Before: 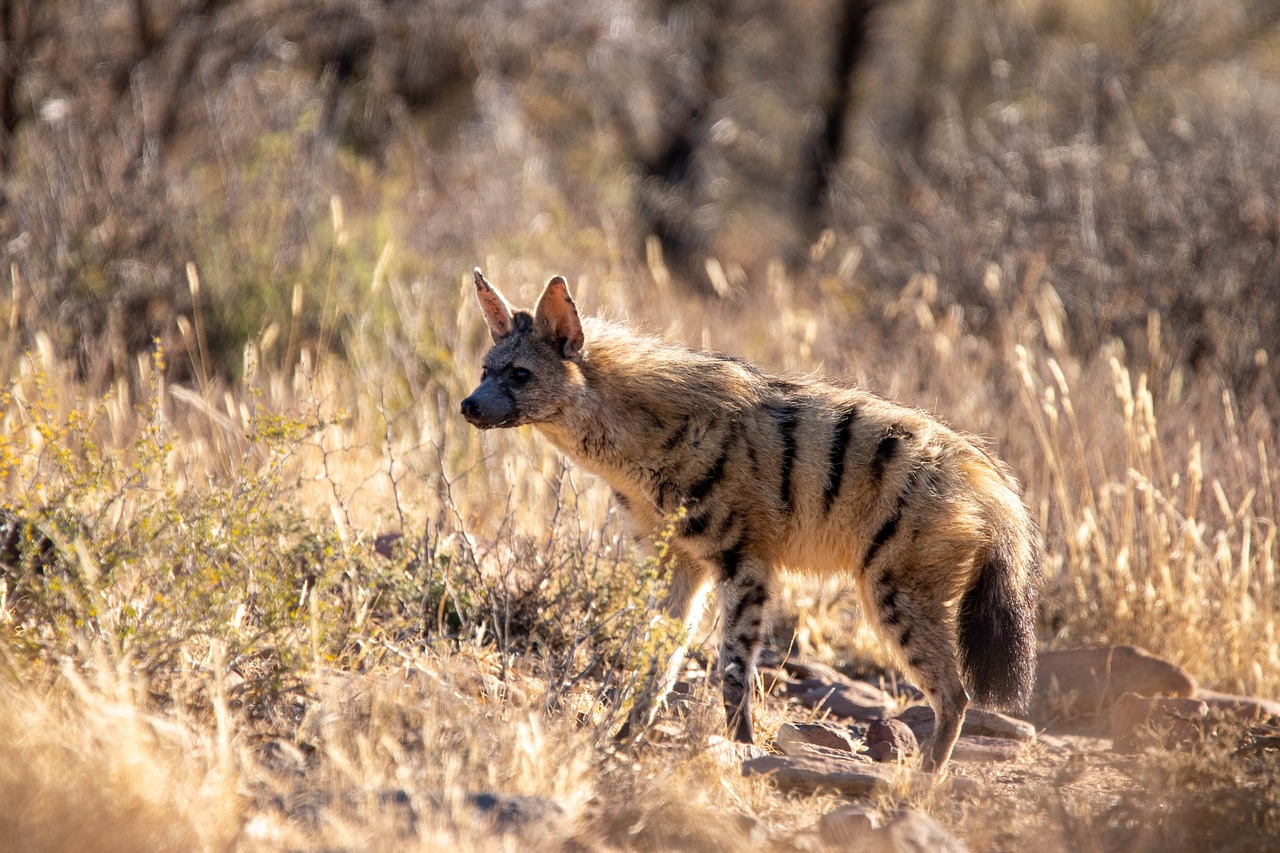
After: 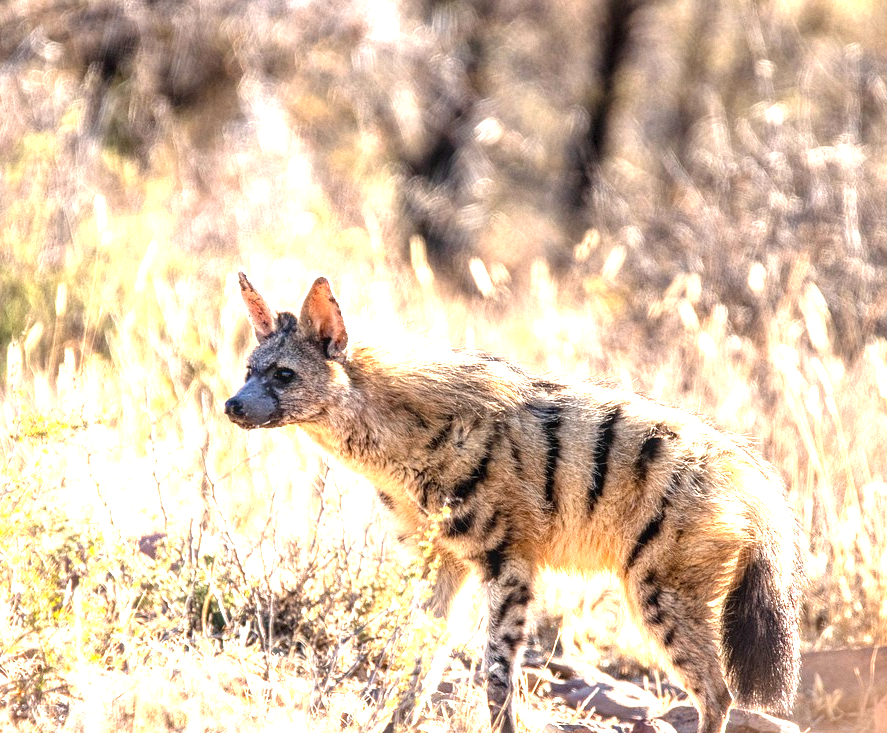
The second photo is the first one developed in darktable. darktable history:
local contrast: on, module defaults
crop: left 18.479%, right 12.2%, bottom 13.971%
exposure: black level correction 0, exposure 1.6 EV, compensate exposure bias true, compensate highlight preservation false
